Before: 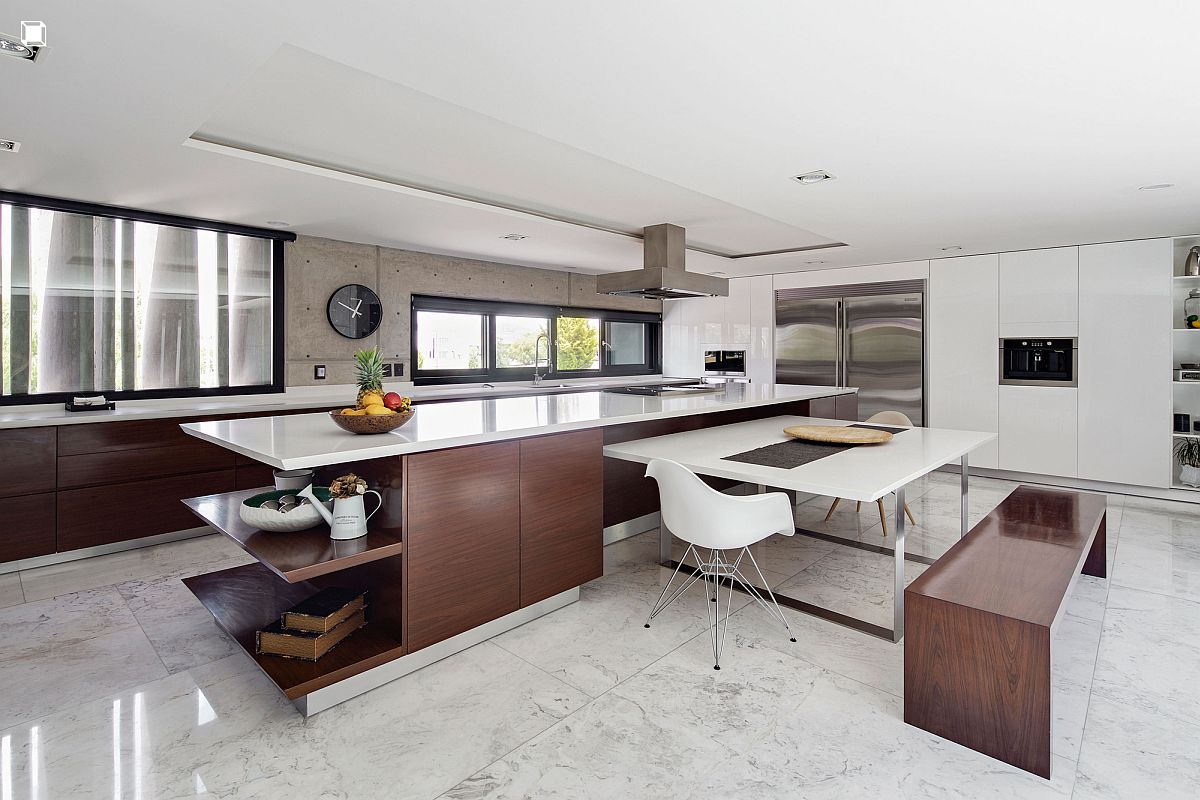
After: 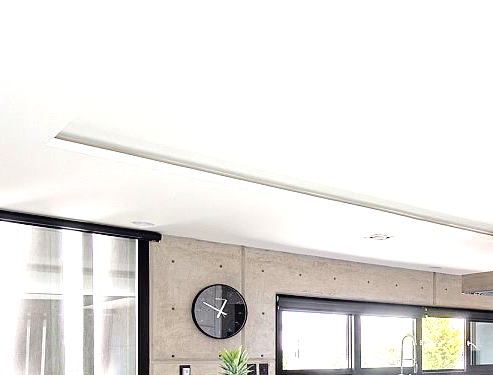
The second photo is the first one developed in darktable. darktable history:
contrast brightness saturation: saturation -0.049
tone curve: curves: ch0 [(0, 0) (0.003, 0.016) (0.011, 0.015) (0.025, 0.017) (0.044, 0.026) (0.069, 0.034) (0.1, 0.043) (0.136, 0.068) (0.177, 0.119) (0.224, 0.175) (0.277, 0.251) (0.335, 0.328) (0.399, 0.415) (0.468, 0.499) (0.543, 0.58) (0.623, 0.659) (0.709, 0.731) (0.801, 0.807) (0.898, 0.895) (1, 1)], color space Lab, linked channels, preserve colors none
crop and rotate: left 11.261%, top 0.092%, right 47.58%, bottom 53.029%
exposure: black level correction 0, exposure 1.001 EV, compensate highlight preservation false
